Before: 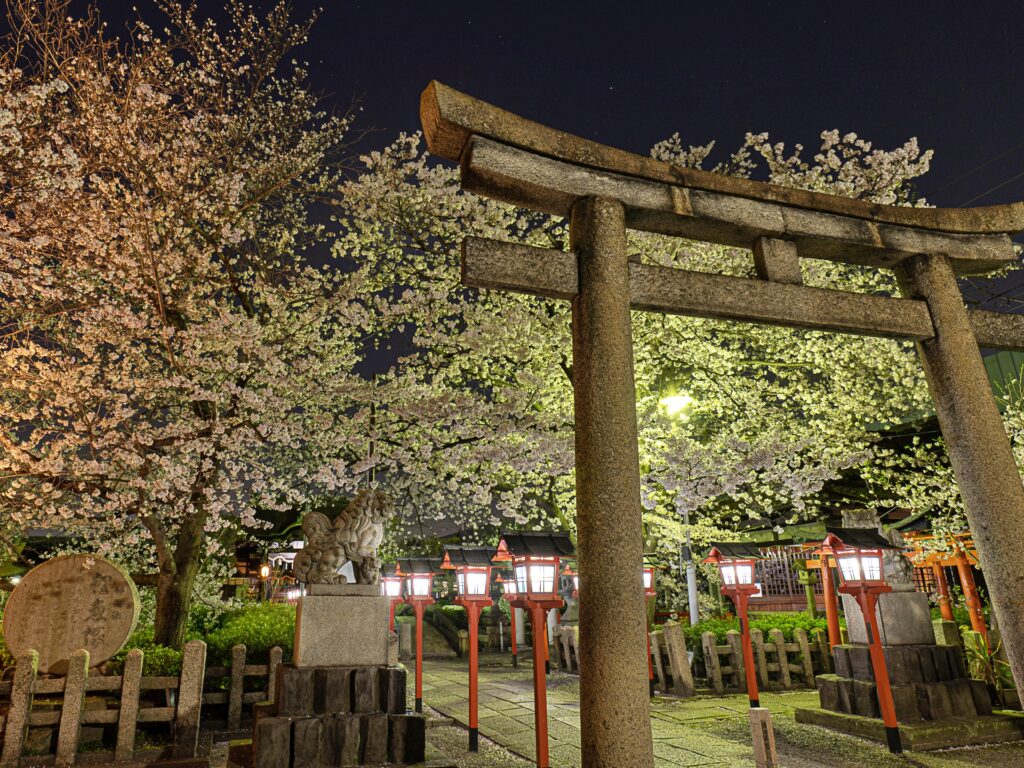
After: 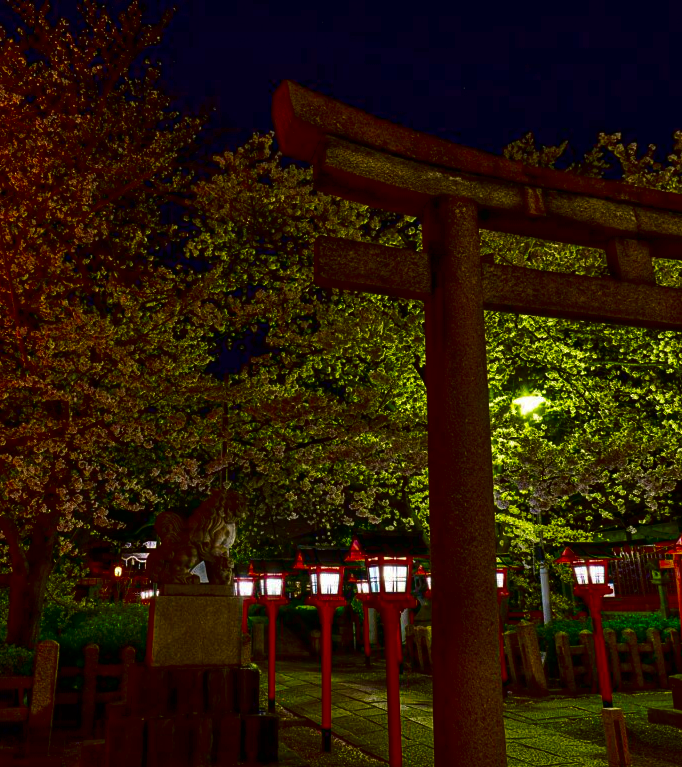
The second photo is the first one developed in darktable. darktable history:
contrast brightness saturation: brightness -1, saturation 1
crop and rotate: left 14.436%, right 18.898%
